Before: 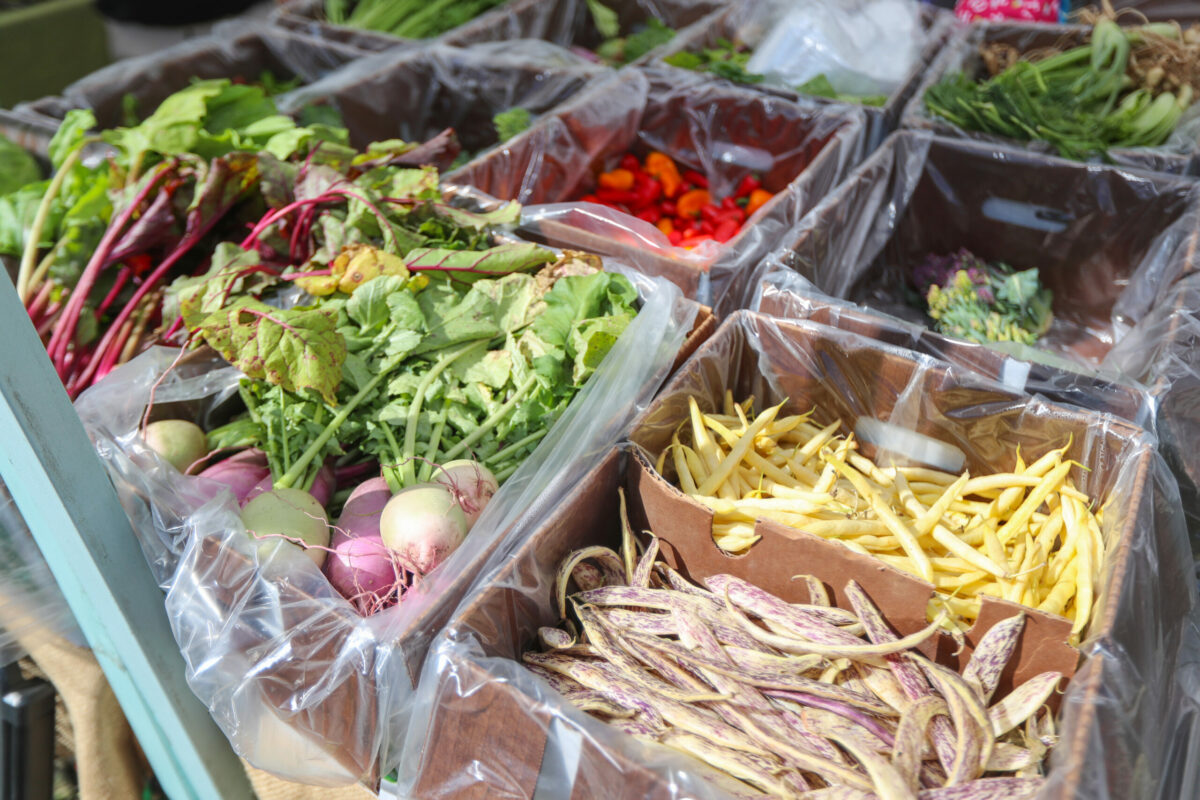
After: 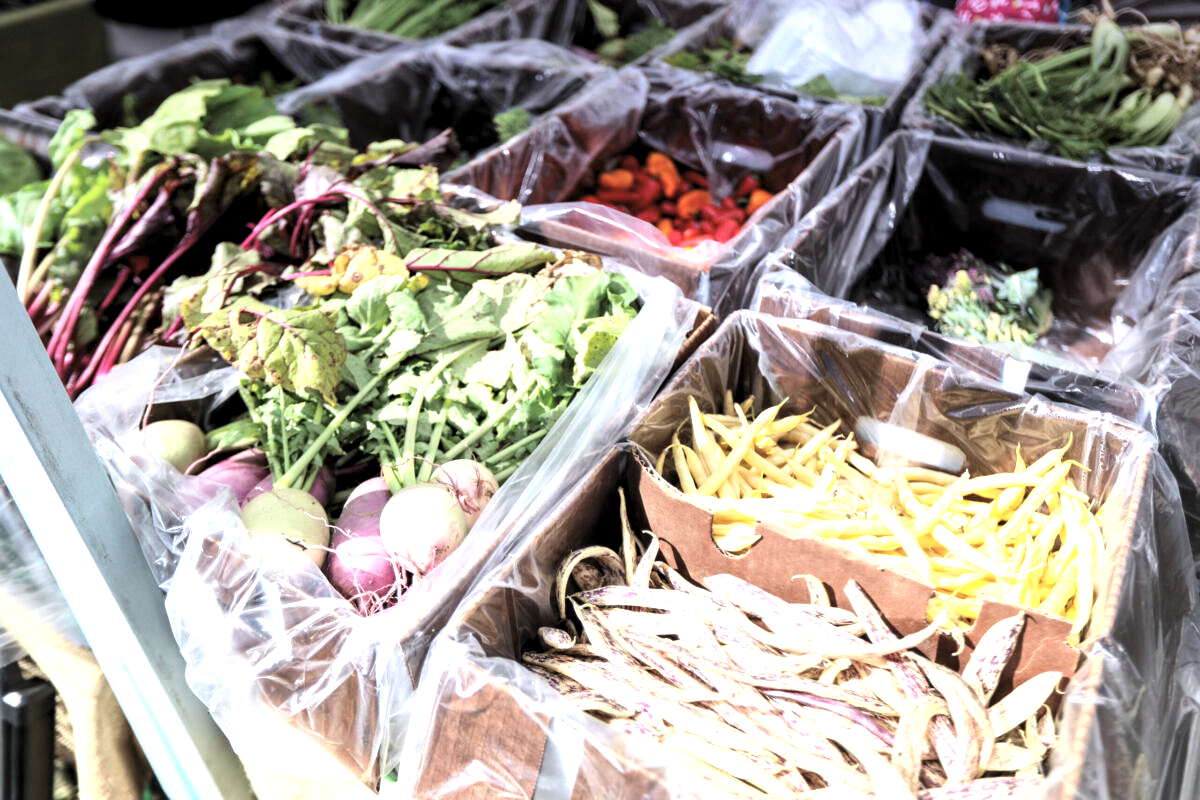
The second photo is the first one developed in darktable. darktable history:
graduated density: hue 238.83°, saturation 50%
tone curve: curves: ch0 [(0, 0) (0.739, 0.837) (1, 1)]; ch1 [(0, 0) (0.226, 0.261) (0.383, 0.397) (0.462, 0.473) (0.498, 0.502) (0.521, 0.52) (0.578, 0.57) (1, 1)]; ch2 [(0, 0) (0.438, 0.456) (0.5, 0.5) (0.547, 0.557) (0.597, 0.58) (0.629, 0.603) (1, 1)], color space Lab, independent channels, preserve colors none
exposure: black level correction 0, exposure 0.5 EV, compensate exposure bias true, compensate highlight preservation false
levels: levels [0.129, 0.519, 0.867]
